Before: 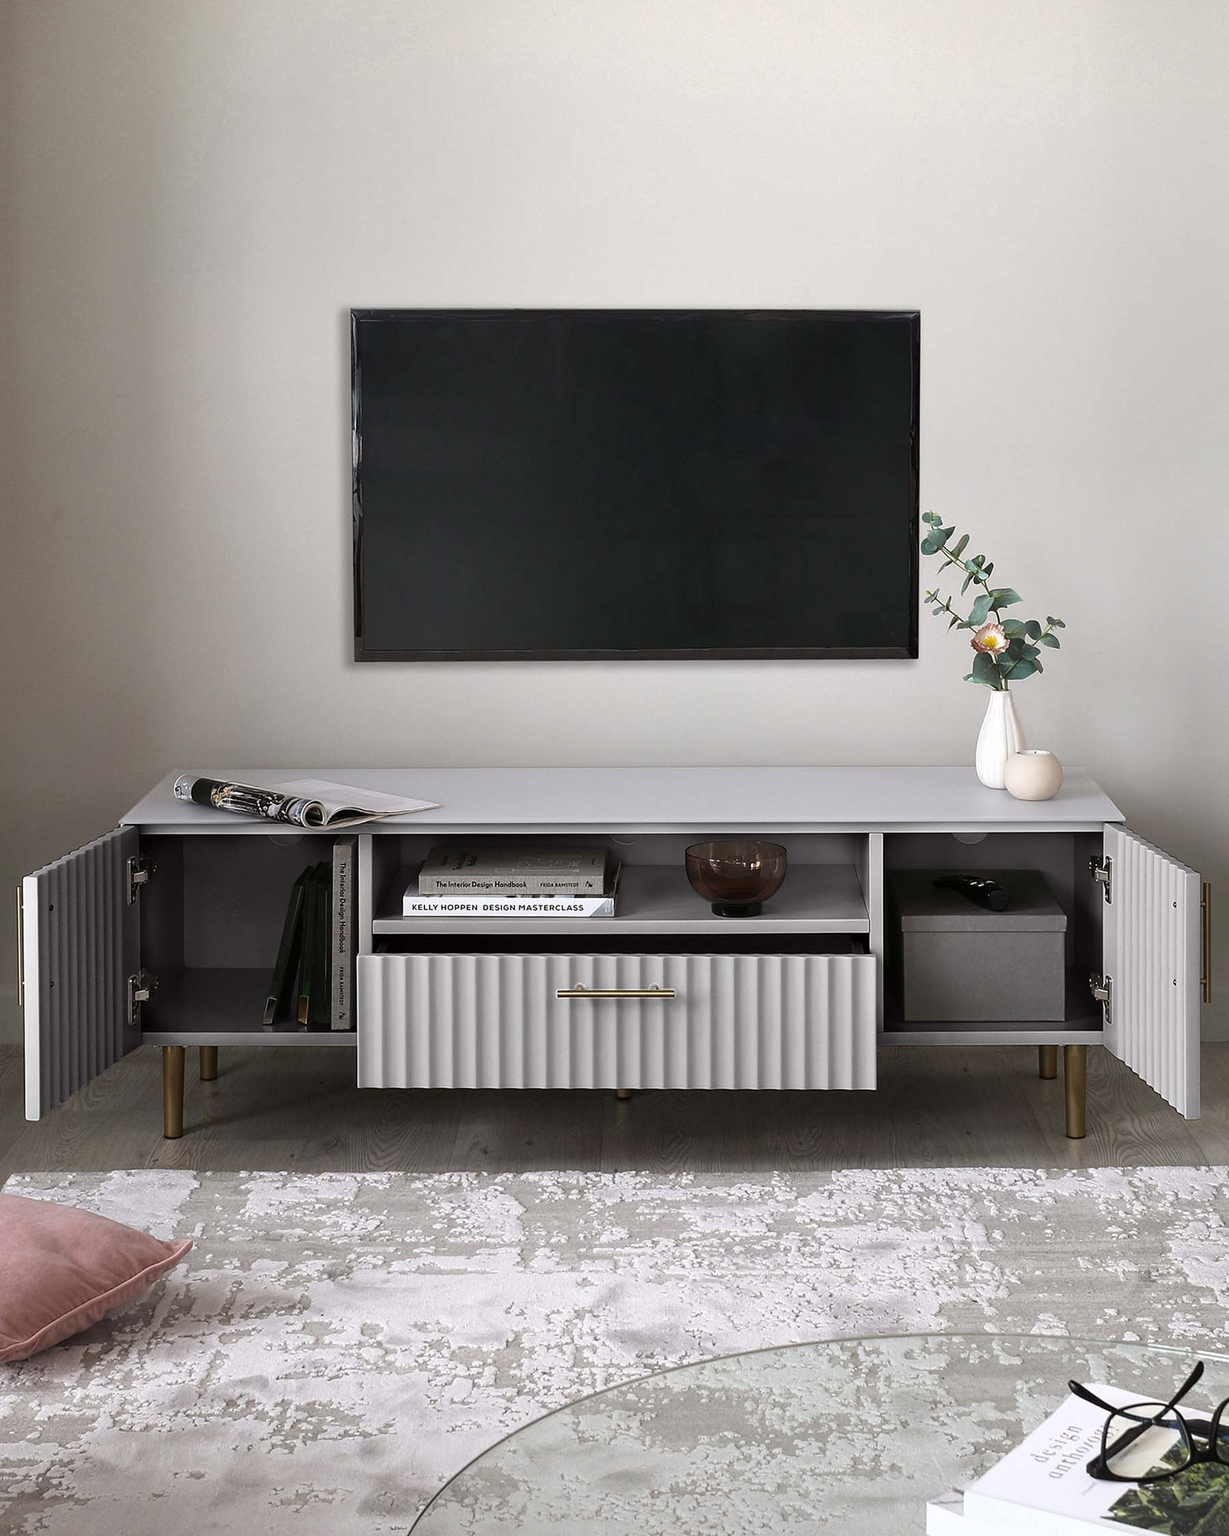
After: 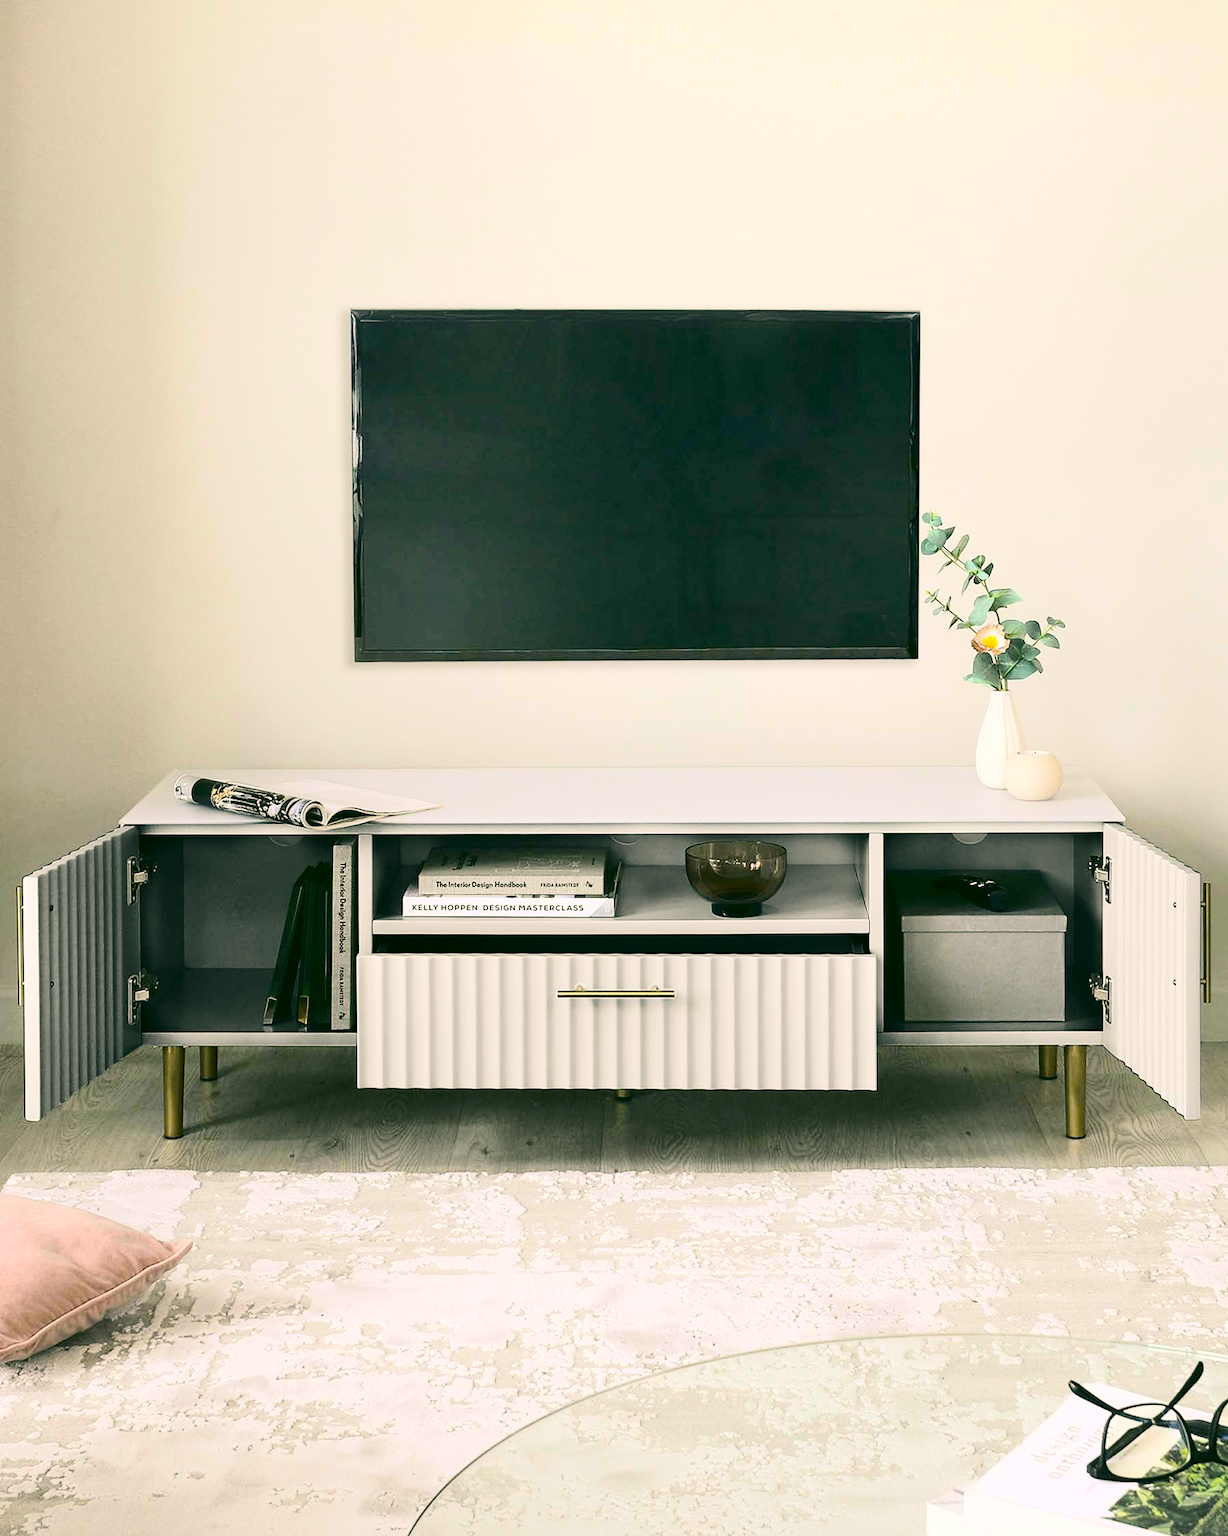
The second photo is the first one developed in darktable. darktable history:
white balance: red 0.924, blue 1.095
tone curve: curves: ch0 [(0, 0.021) (0.104, 0.093) (0.236, 0.234) (0.456, 0.566) (0.647, 0.78) (0.864, 0.9) (1, 0.932)]; ch1 [(0, 0) (0.353, 0.344) (0.43, 0.401) (0.479, 0.476) (0.502, 0.504) (0.544, 0.534) (0.566, 0.566) (0.612, 0.621) (0.657, 0.679) (1, 1)]; ch2 [(0, 0) (0.34, 0.314) (0.434, 0.43) (0.5, 0.498) (0.528, 0.536) (0.56, 0.576) (0.595, 0.638) (0.644, 0.729) (1, 1)], color space Lab, independent channels, preserve colors none
color correction: highlights a* 5.3, highlights b* 24.26, shadows a* -15.58, shadows b* 4.02
exposure: black level correction 0.001, exposure 0.955 EV, compensate exposure bias true, compensate highlight preservation false
